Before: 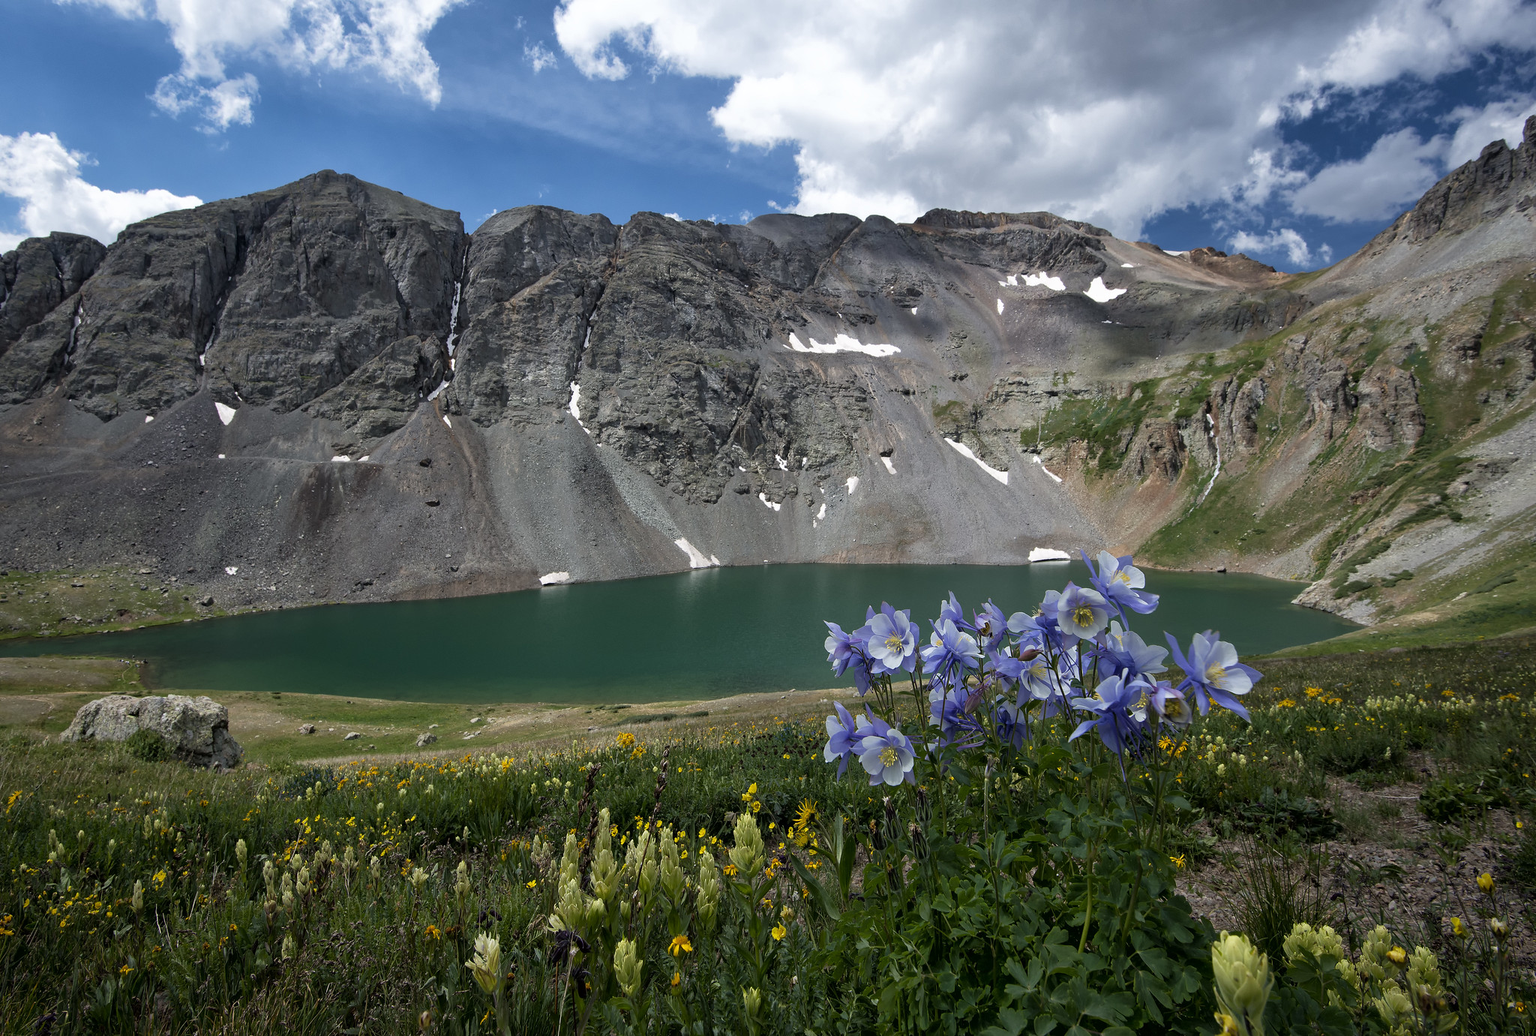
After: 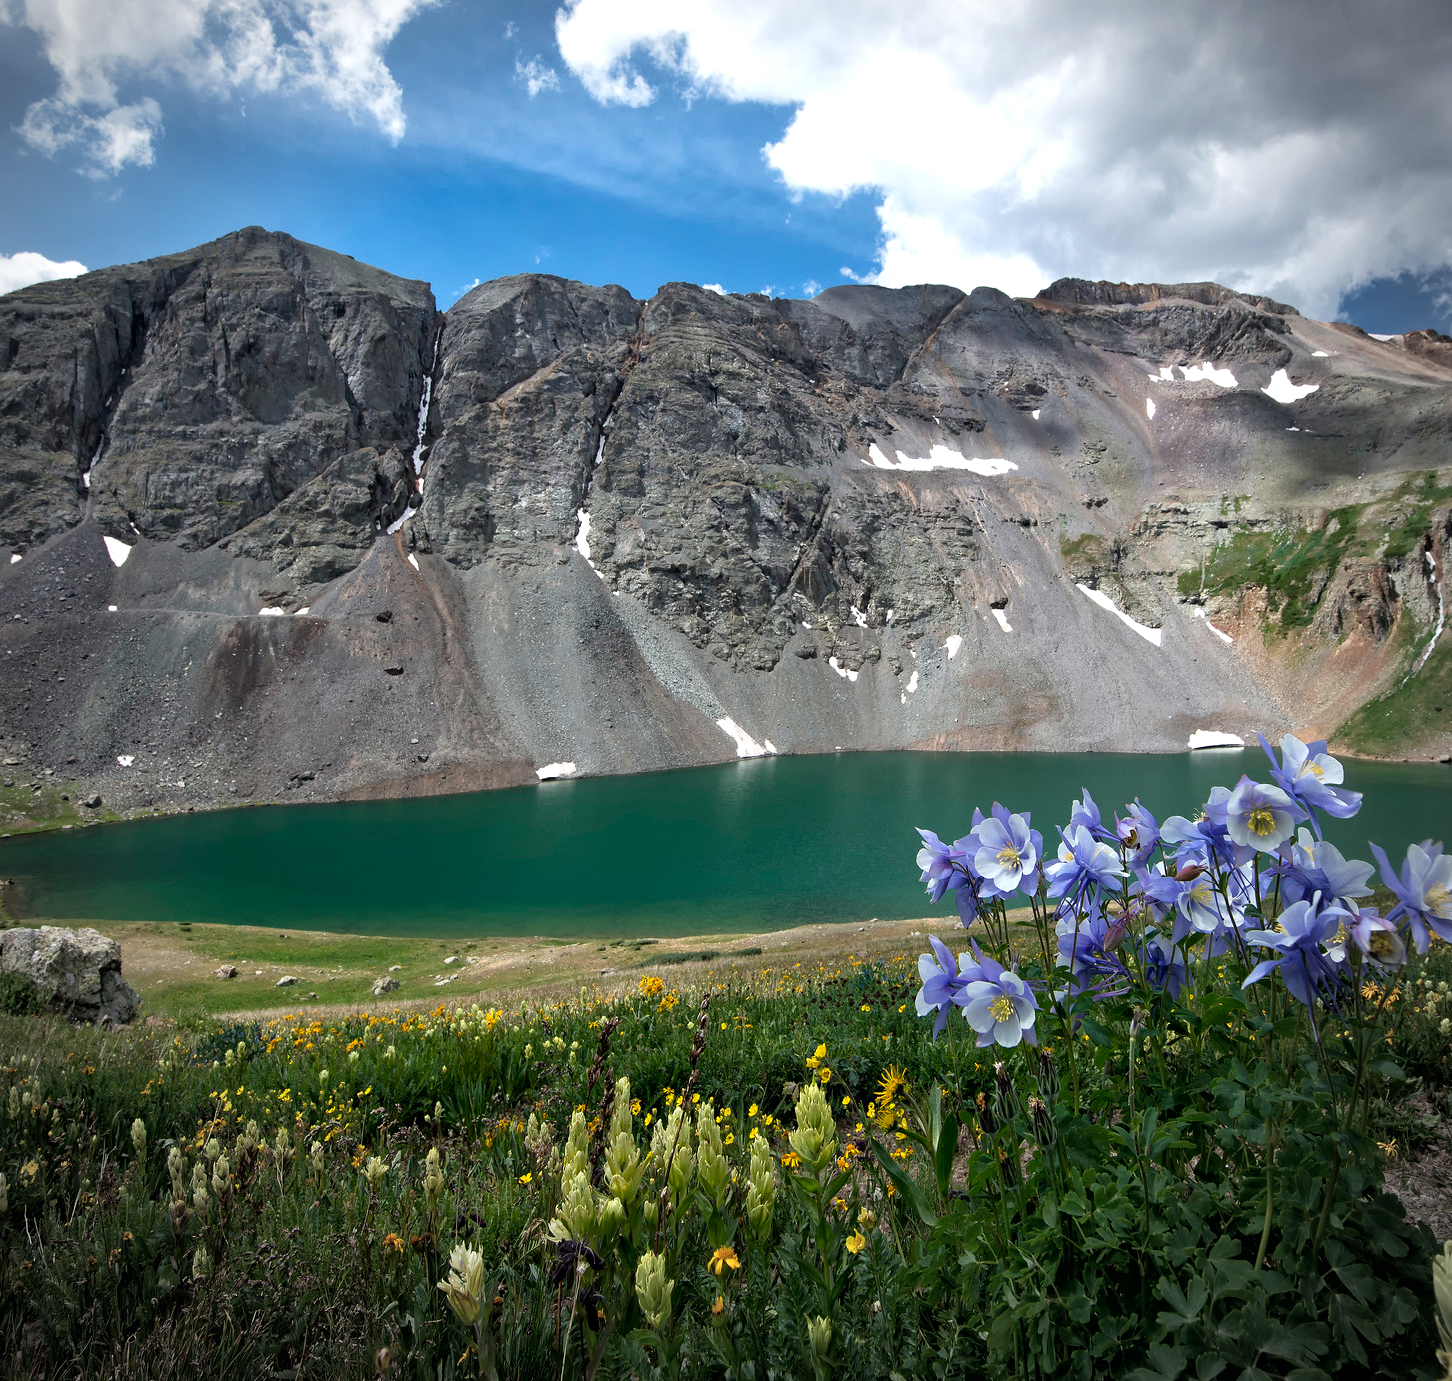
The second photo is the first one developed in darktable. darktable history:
tone equalizer: smoothing diameter 24.98%, edges refinement/feathering 8.24, preserve details guided filter
crop and rotate: left 8.941%, right 20.124%
vignetting: center (-0.033, -0.038), width/height ratio 1.093
exposure: black level correction 0, exposure 0.499 EV, compensate exposure bias true, compensate highlight preservation false
